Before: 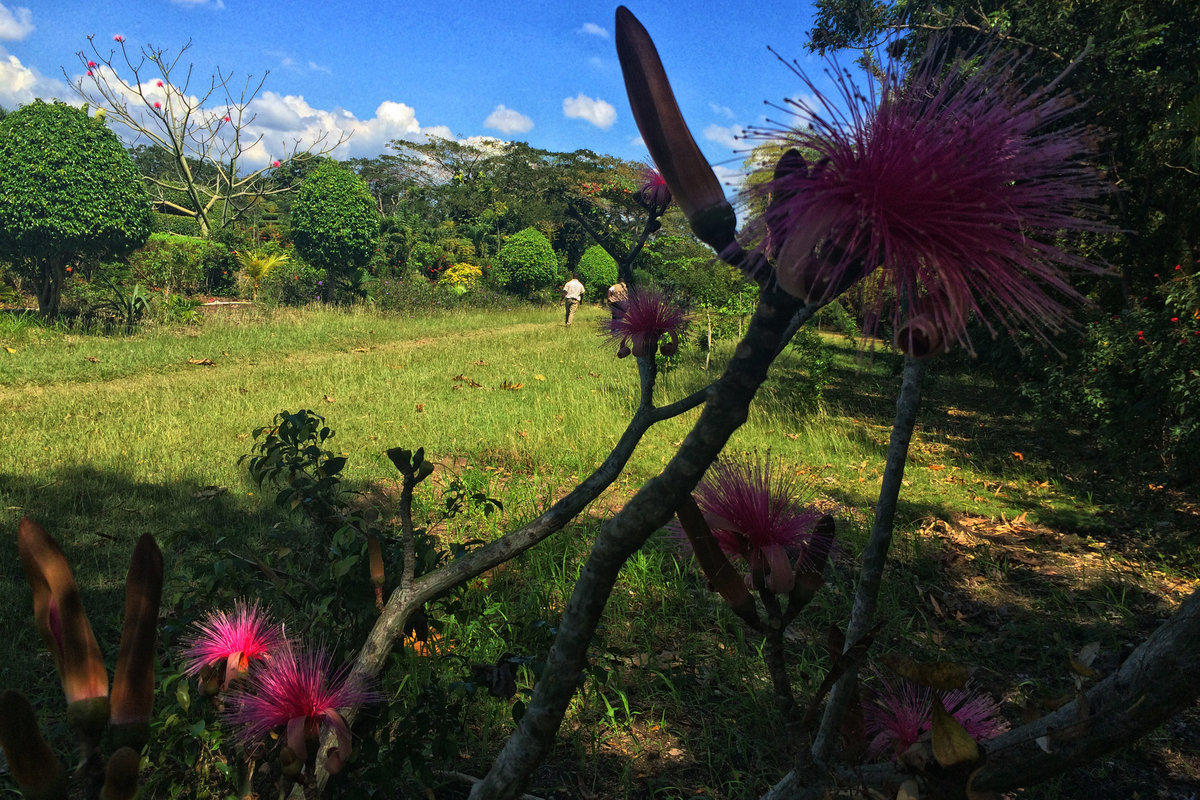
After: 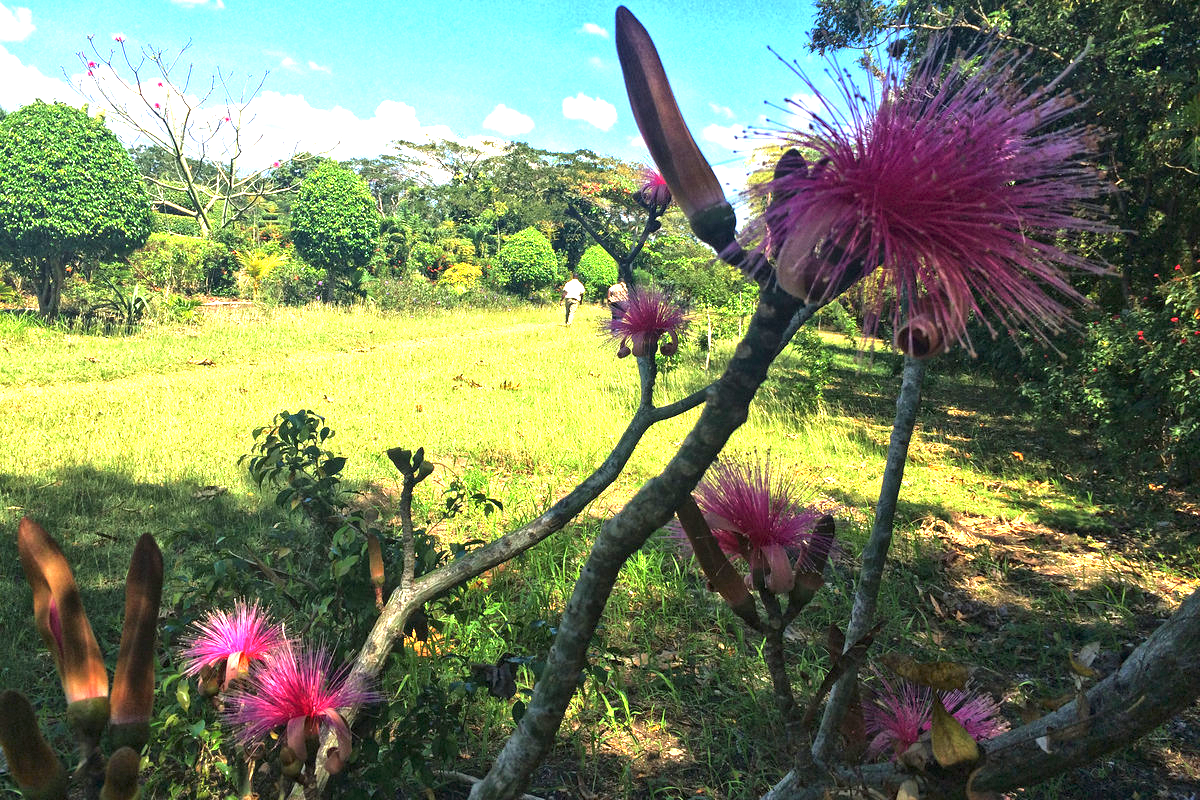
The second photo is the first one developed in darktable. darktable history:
contrast equalizer: octaves 7, y [[0.6 ×6], [0.55 ×6], [0 ×6], [0 ×6], [0 ×6]], mix 0.15
exposure: exposure 2.04 EV, compensate highlight preservation false
